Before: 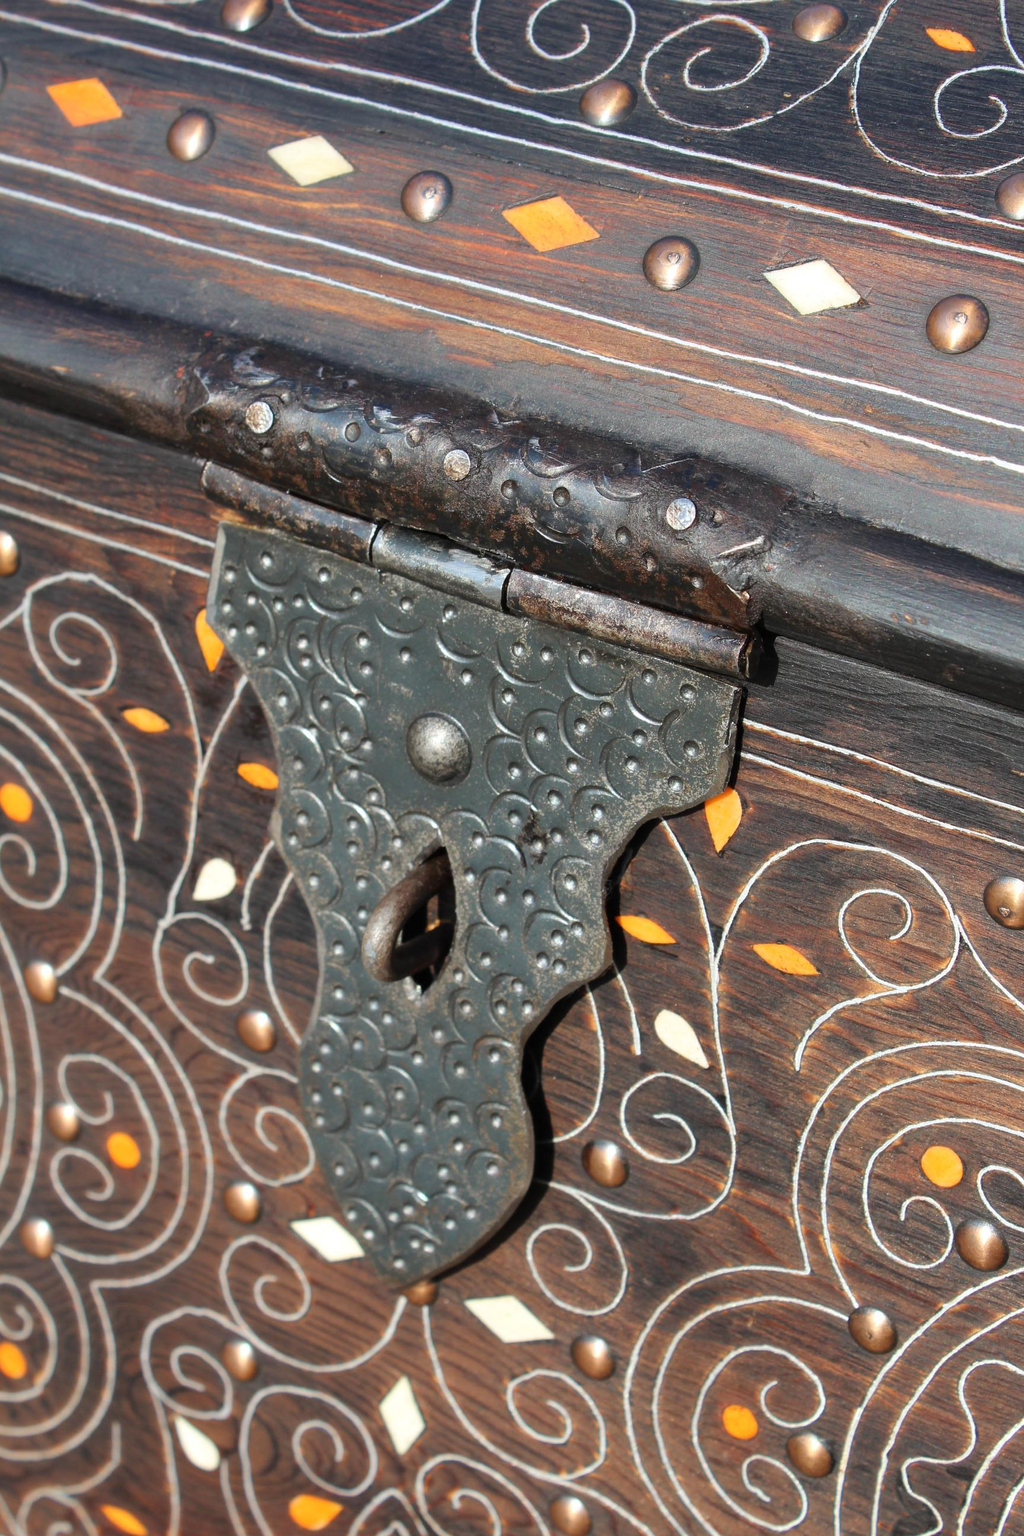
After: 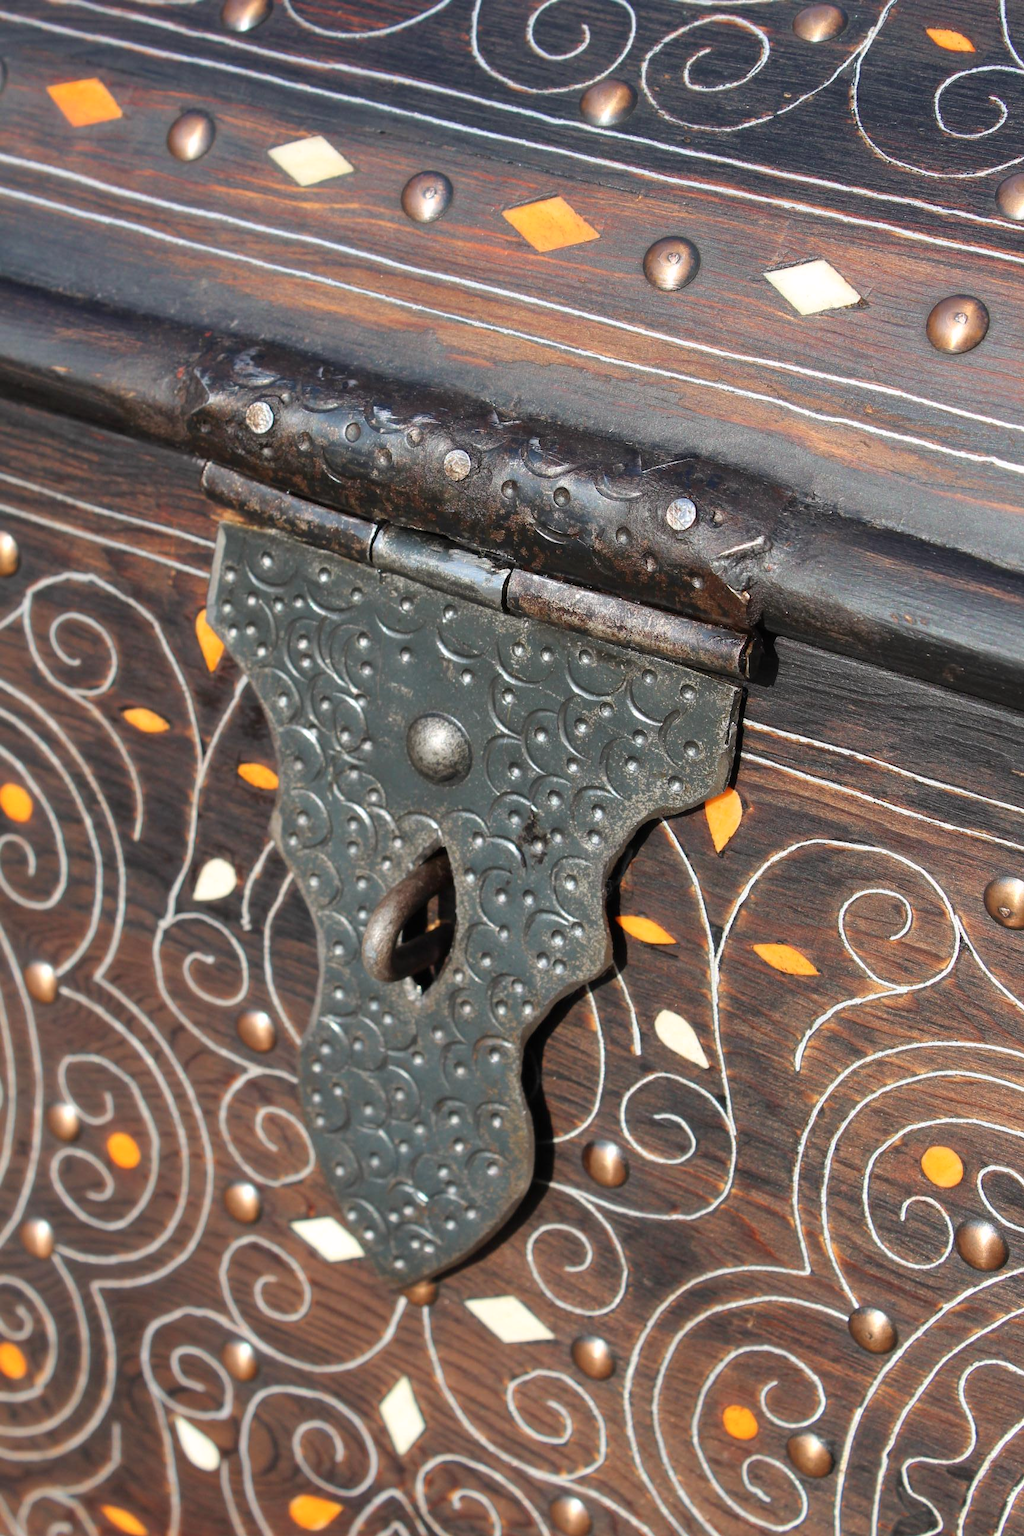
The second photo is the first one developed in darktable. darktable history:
color calibration: illuminant custom, x 0.343, y 0.359, temperature 5082.41 K
exposure: compensate highlight preservation false
